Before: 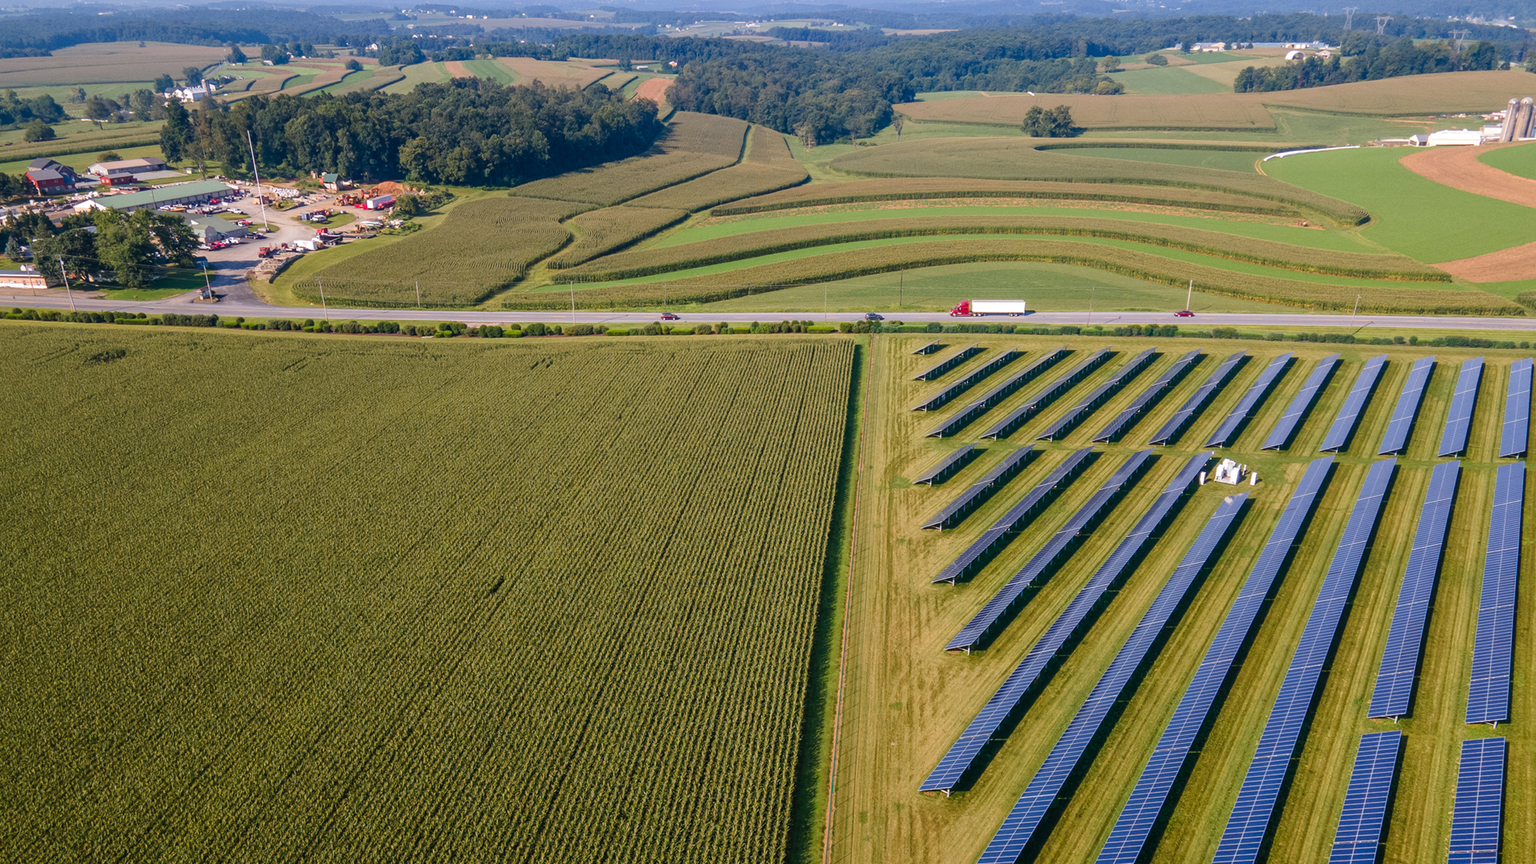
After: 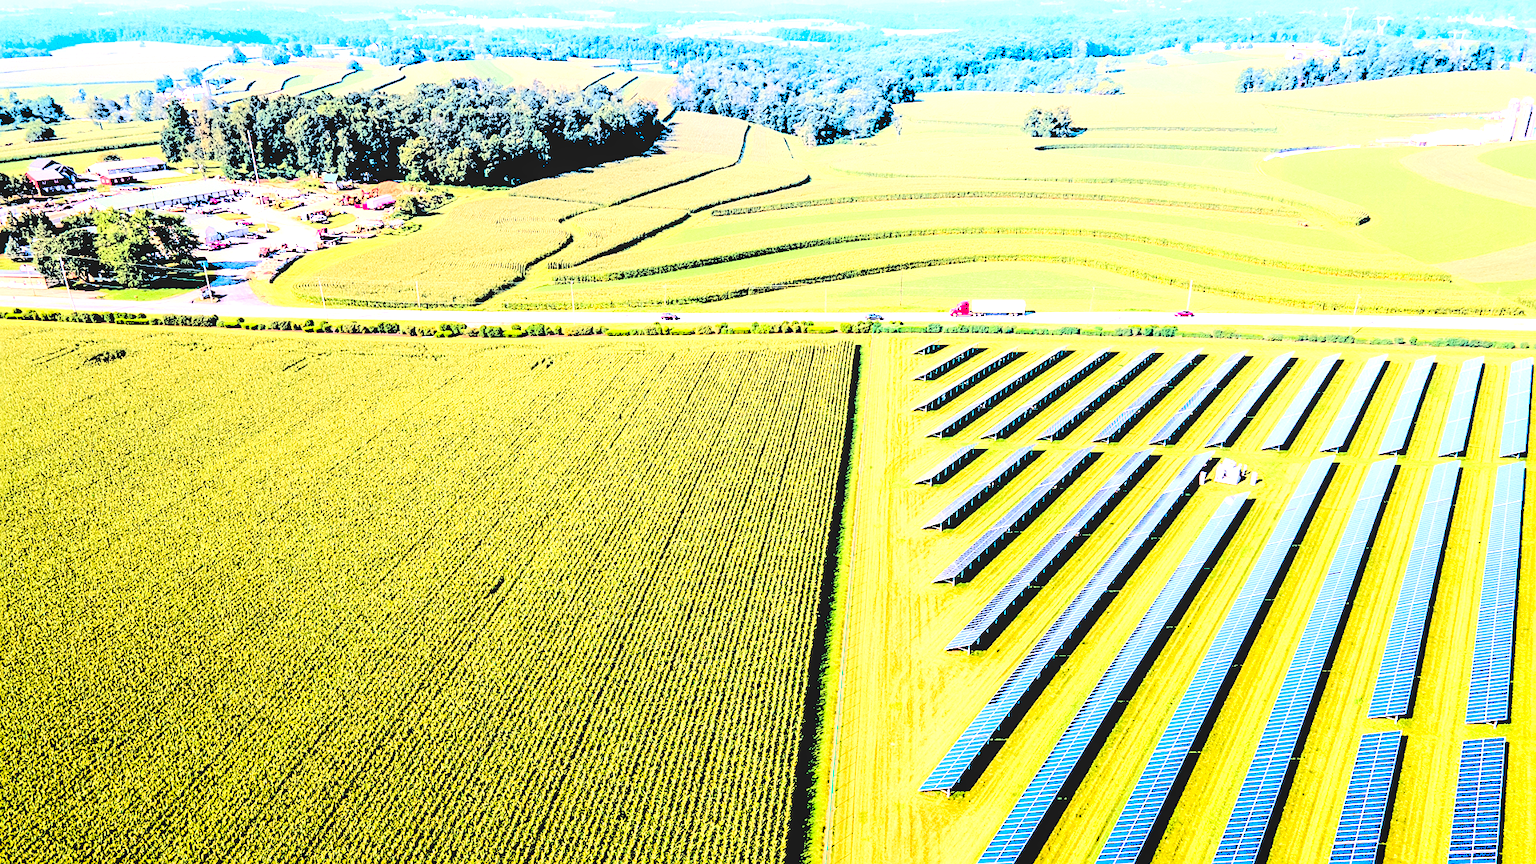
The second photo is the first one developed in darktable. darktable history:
local contrast: on, module defaults
levels: levels [0.246, 0.256, 0.506]
sharpen: on, module defaults
